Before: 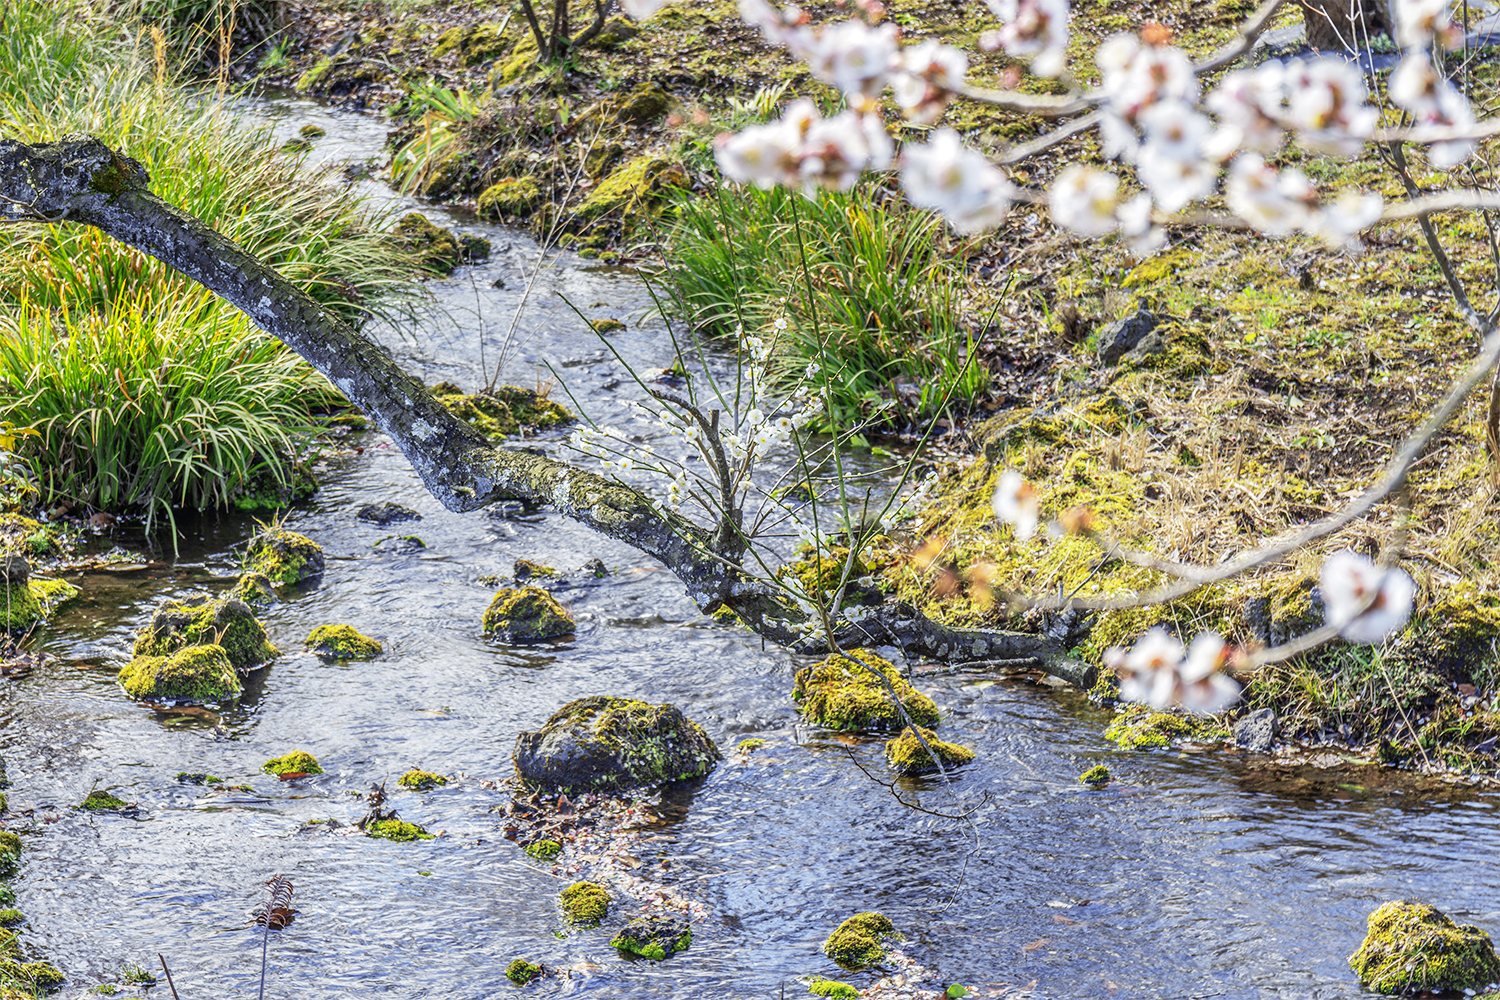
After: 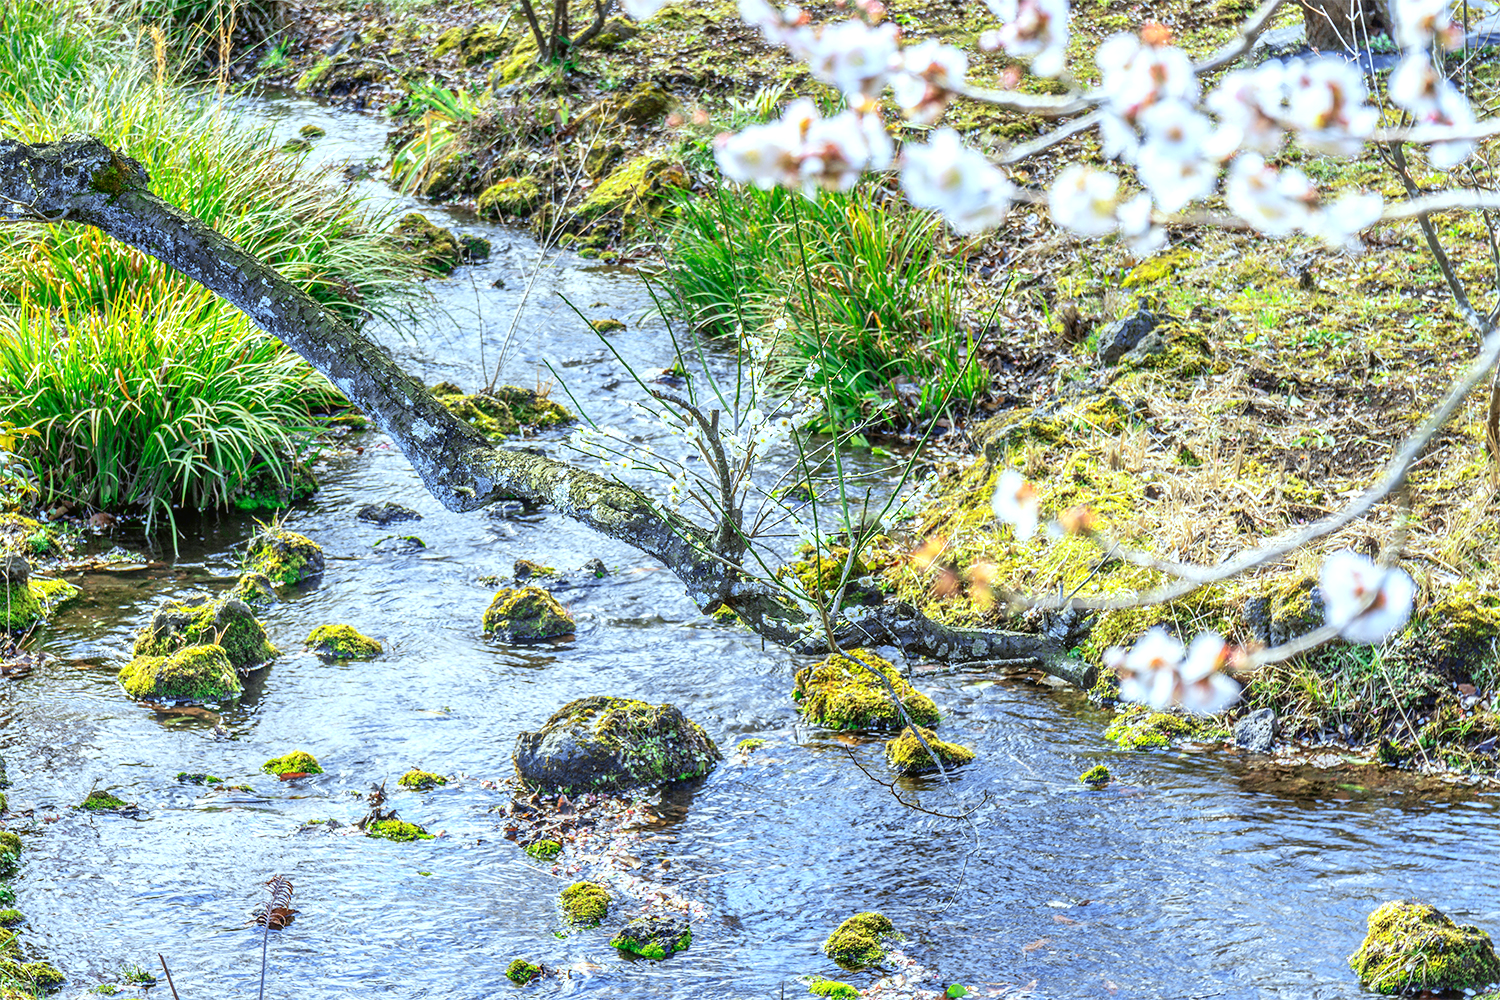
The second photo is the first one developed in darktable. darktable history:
white balance: red 0.924, blue 1.095
color balance: mode lift, gamma, gain (sRGB), lift [1.04, 1, 1, 0.97], gamma [1.01, 1, 1, 0.97], gain [0.96, 1, 1, 0.97]
shadows and highlights: shadows -10, white point adjustment 1.5, highlights 10
exposure: black level correction 0.001, exposure 0.5 EV, compensate exposure bias true, compensate highlight preservation false
